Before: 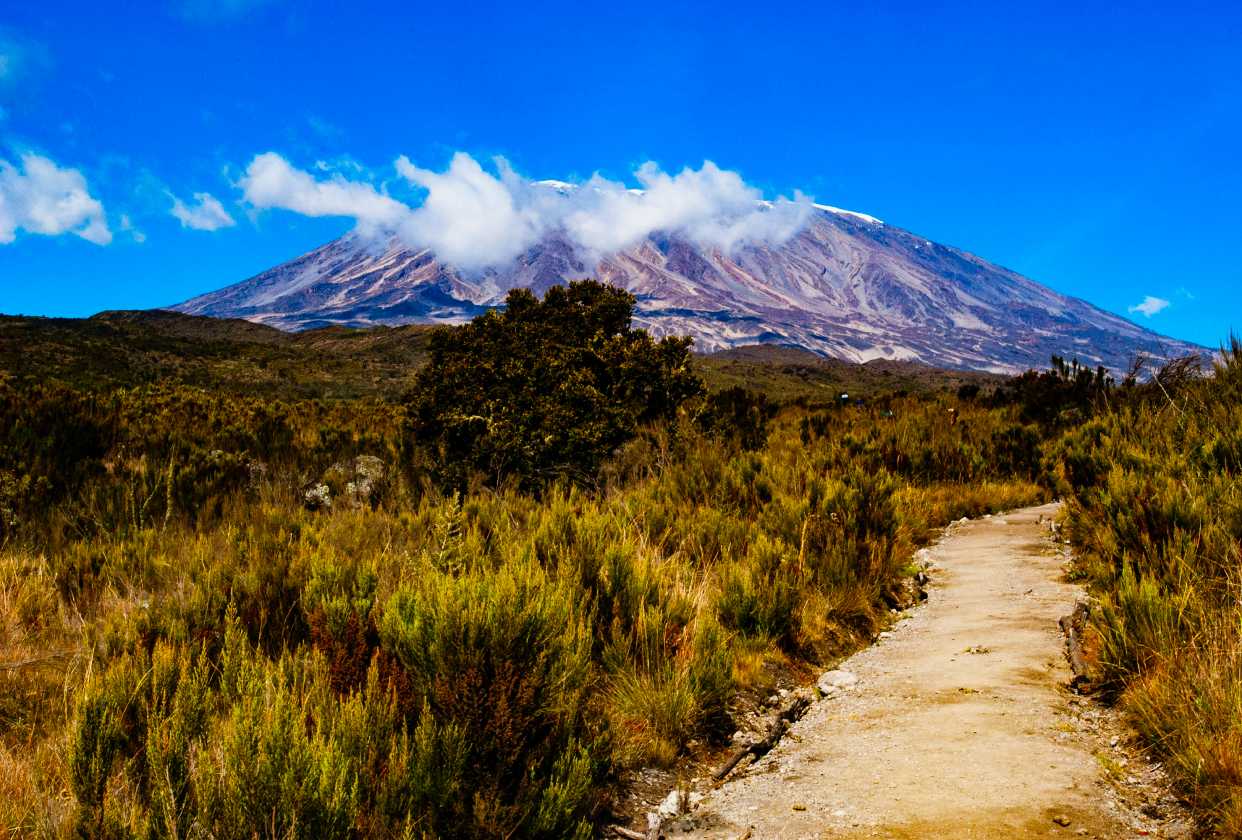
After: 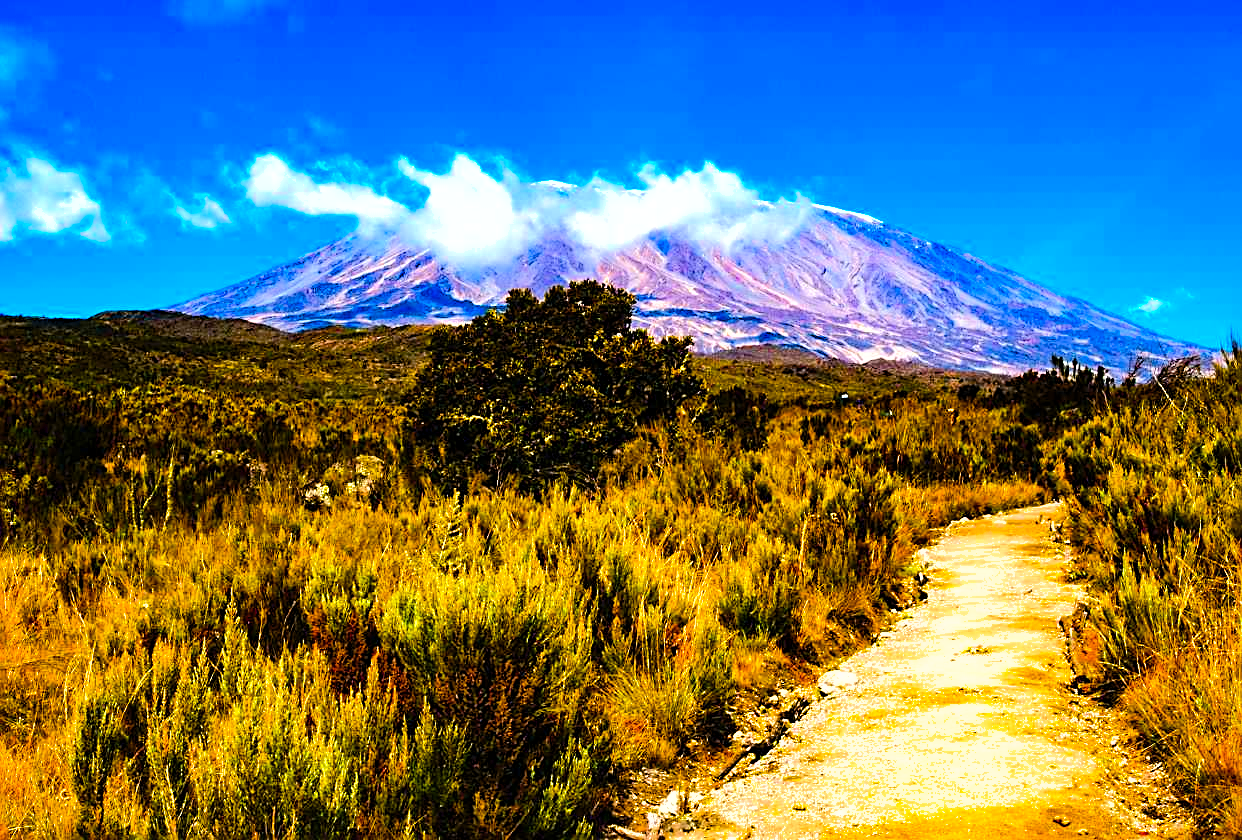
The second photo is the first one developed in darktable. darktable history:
shadows and highlights: on, module defaults
sharpen: on, module defaults
tone equalizer: -7 EV 0.156 EV, -6 EV 0.569 EV, -5 EV 1.14 EV, -4 EV 1.37 EV, -3 EV 1.13 EV, -2 EV 0.6 EV, -1 EV 0.167 EV, edges refinement/feathering 500, mask exposure compensation -1.57 EV, preserve details no
color balance rgb: perceptual saturation grading › global saturation 36.567%, perceptual saturation grading › shadows 35.13%, perceptual brilliance grading › highlights 10.92%, perceptual brilliance grading › shadows -11.244%, global vibrance 9.984%
